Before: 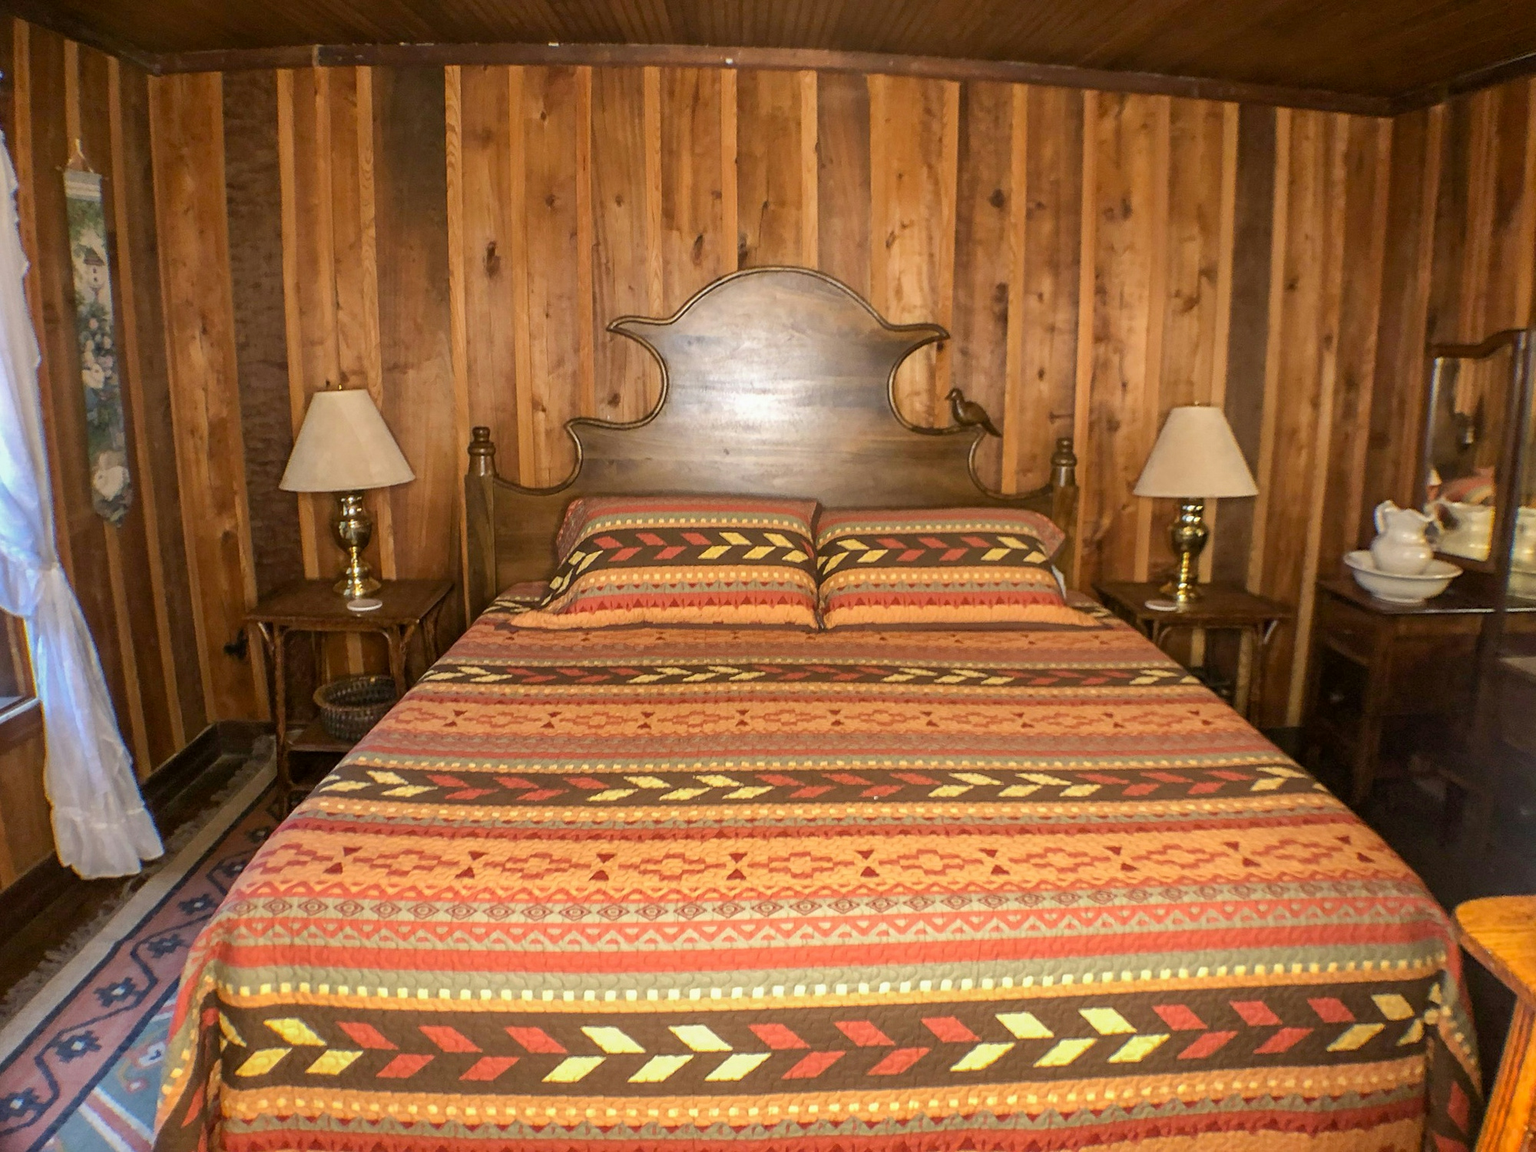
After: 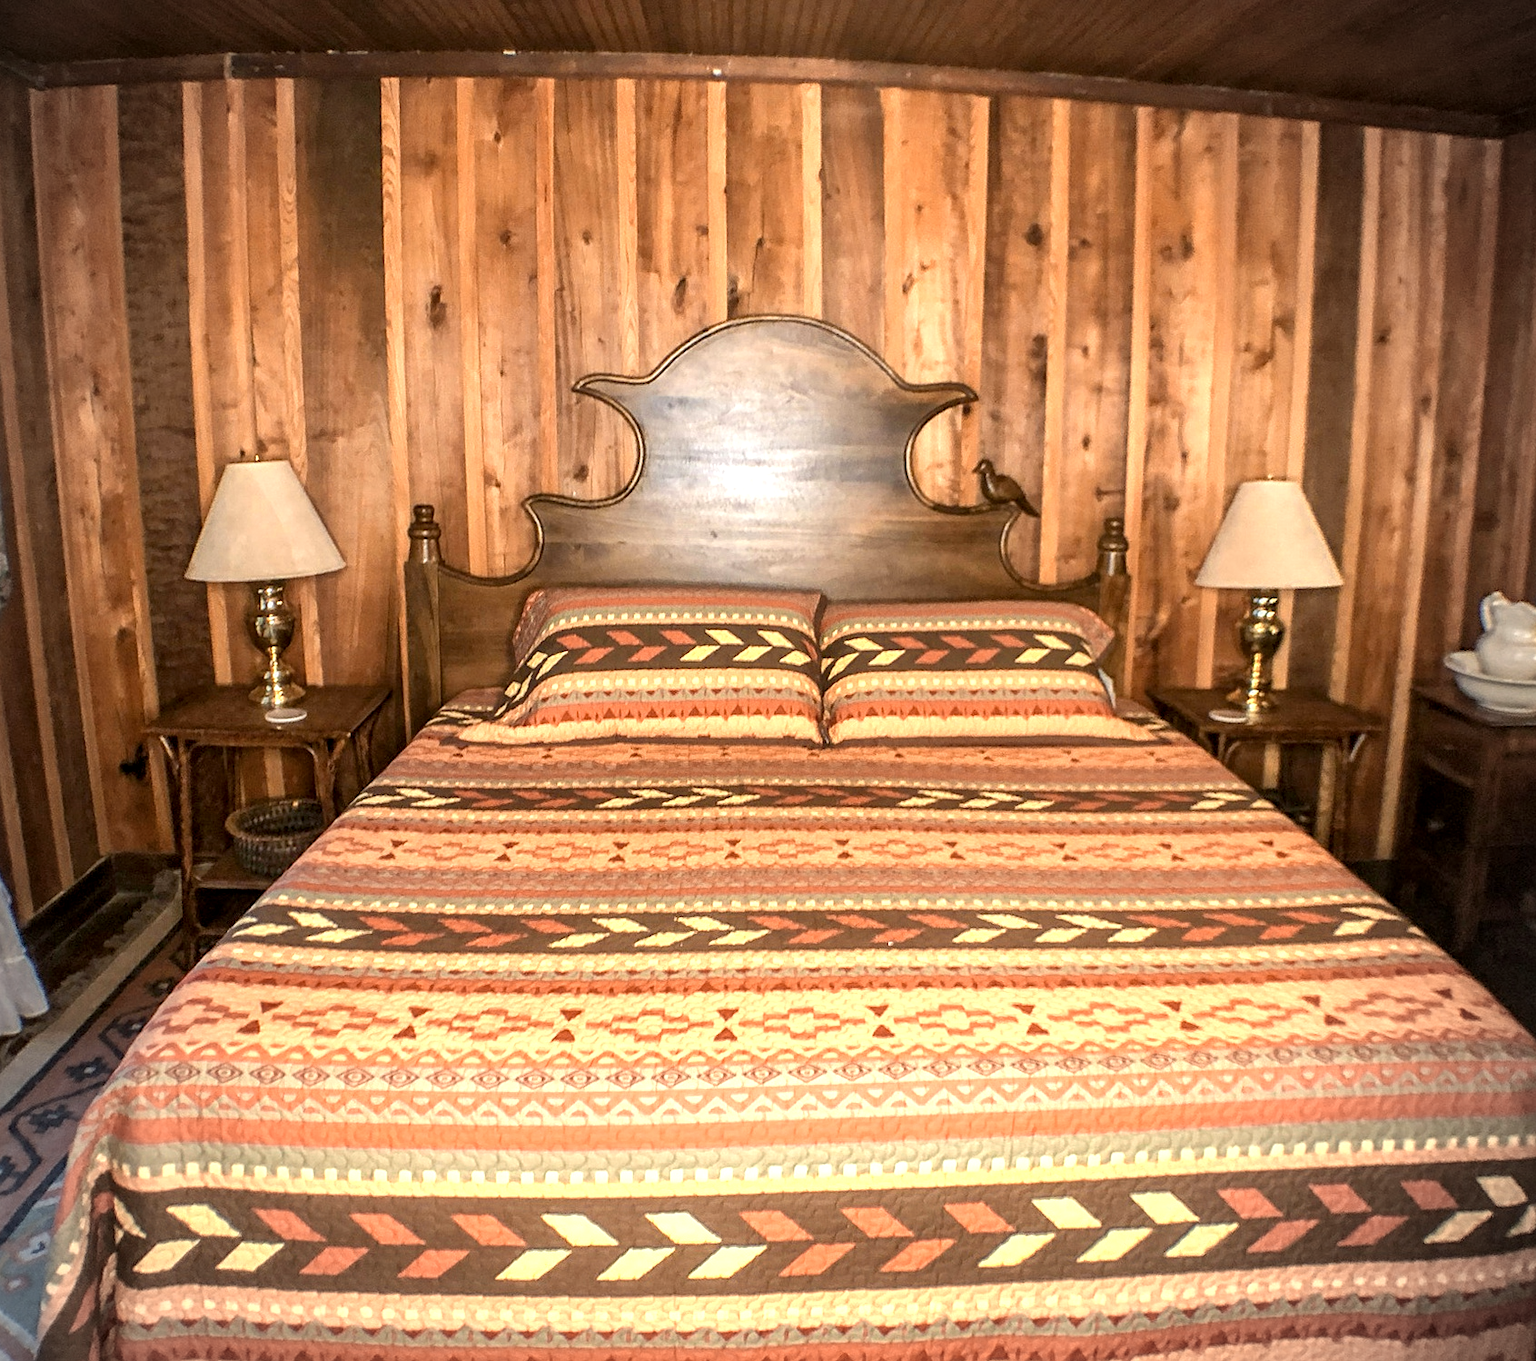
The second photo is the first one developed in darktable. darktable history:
sharpen: amount 0.207
local contrast: on, module defaults
crop: left 8.011%, right 7.412%
vignetting: center (-0.031, -0.044)
color zones: curves: ch0 [(0.018, 0.548) (0.197, 0.654) (0.425, 0.447) (0.605, 0.658) (0.732, 0.579)]; ch1 [(0.105, 0.531) (0.224, 0.531) (0.386, 0.39) (0.618, 0.456) (0.732, 0.456) (0.956, 0.421)]; ch2 [(0.039, 0.583) (0.215, 0.465) (0.399, 0.544) (0.465, 0.548) (0.614, 0.447) (0.724, 0.43) (0.882, 0.623) (0.956, 0.632)]
